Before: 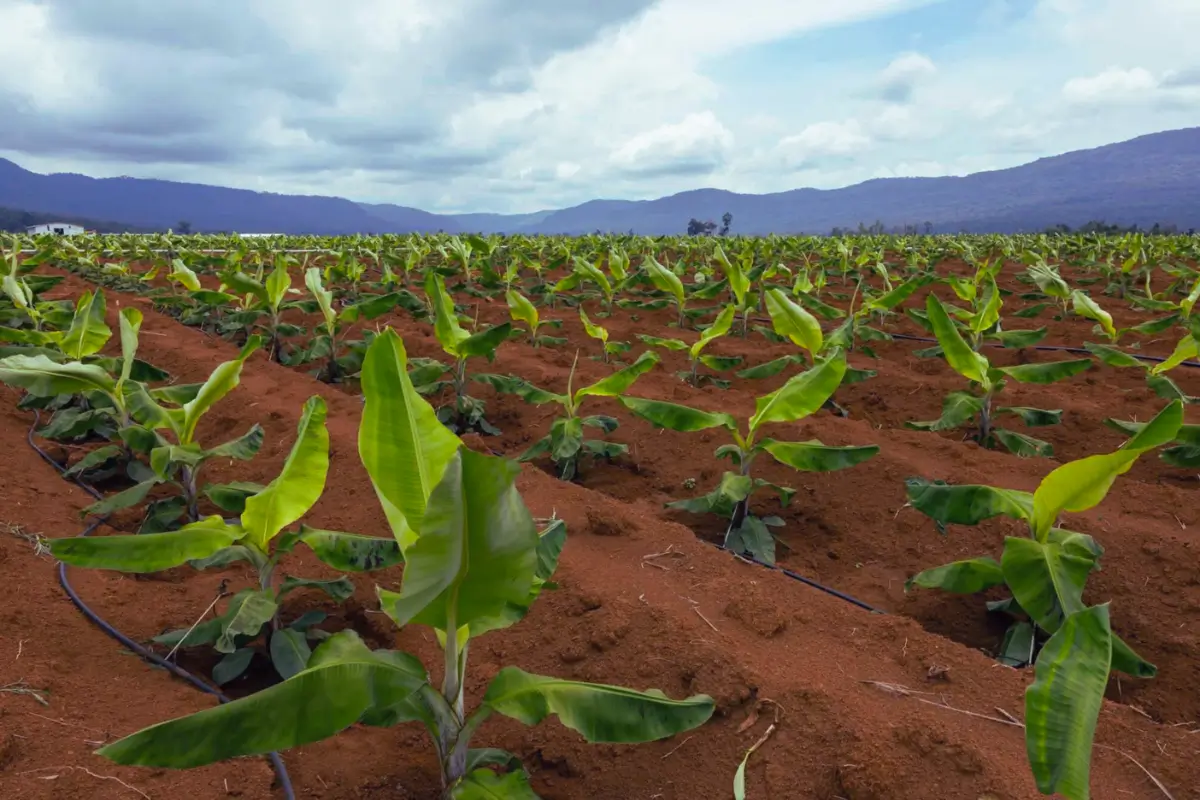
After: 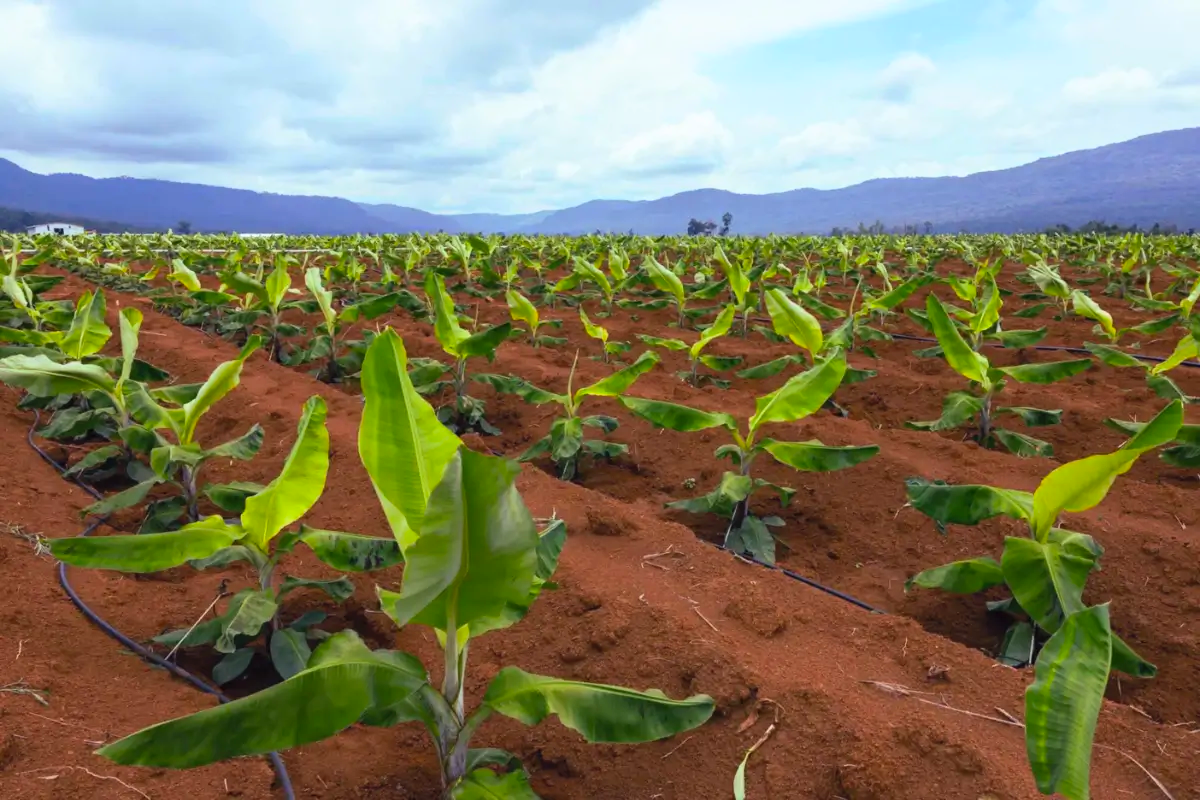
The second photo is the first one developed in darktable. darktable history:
contrast brightness saturation: contrast 0.198, brightness 0.162, saturation 0.217
